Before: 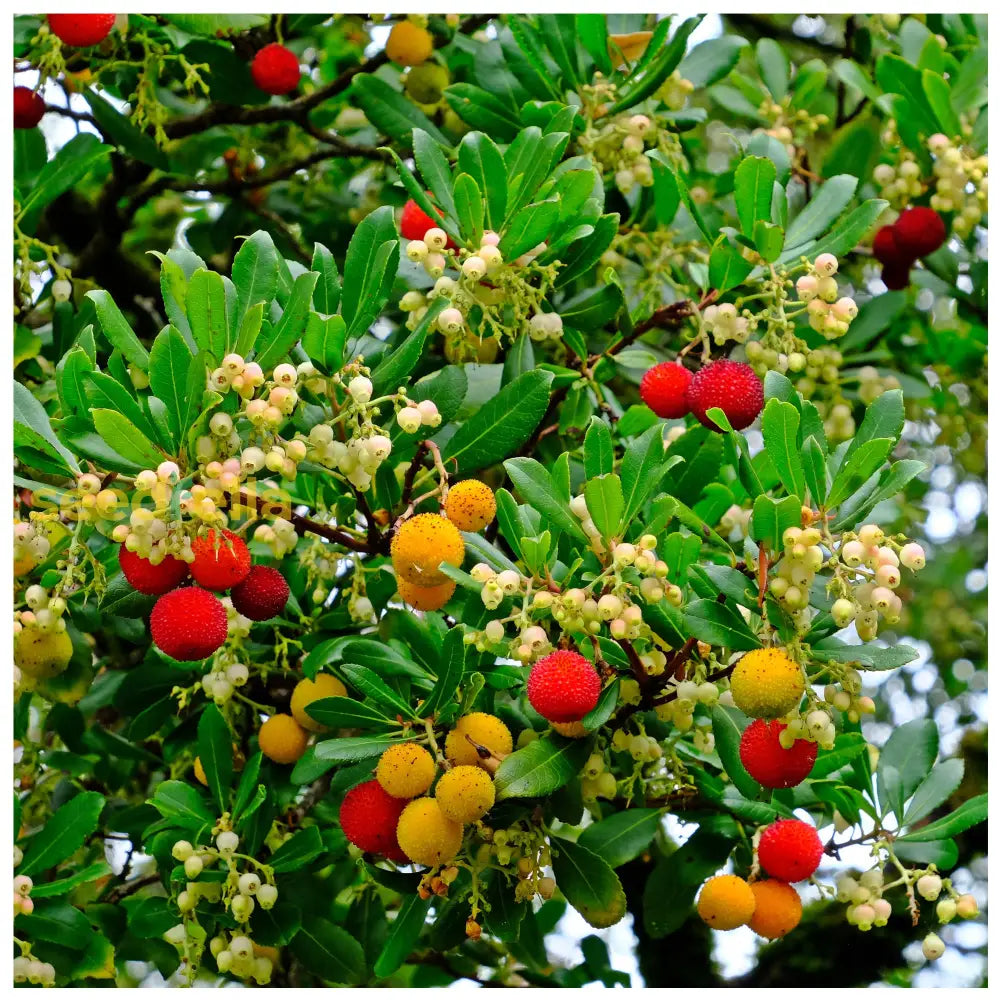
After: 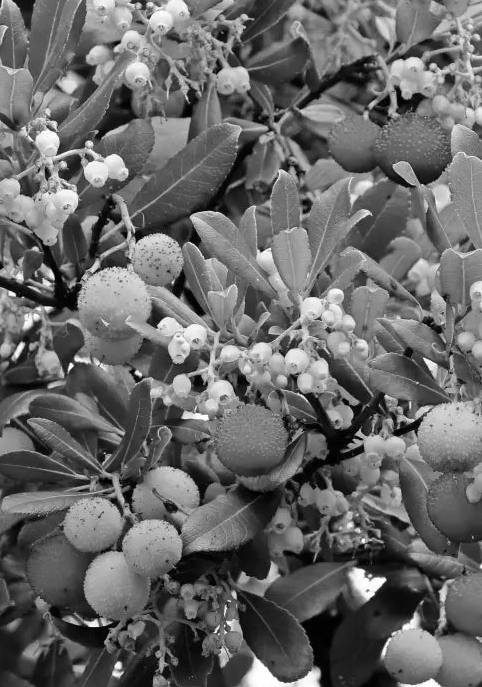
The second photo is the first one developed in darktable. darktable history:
contrast brightness saturation: saturation -1
crop: left 31.379%, top 24.658%, right 20.326%, bottom 6.628%
exposure: compensate highlight preservation false
